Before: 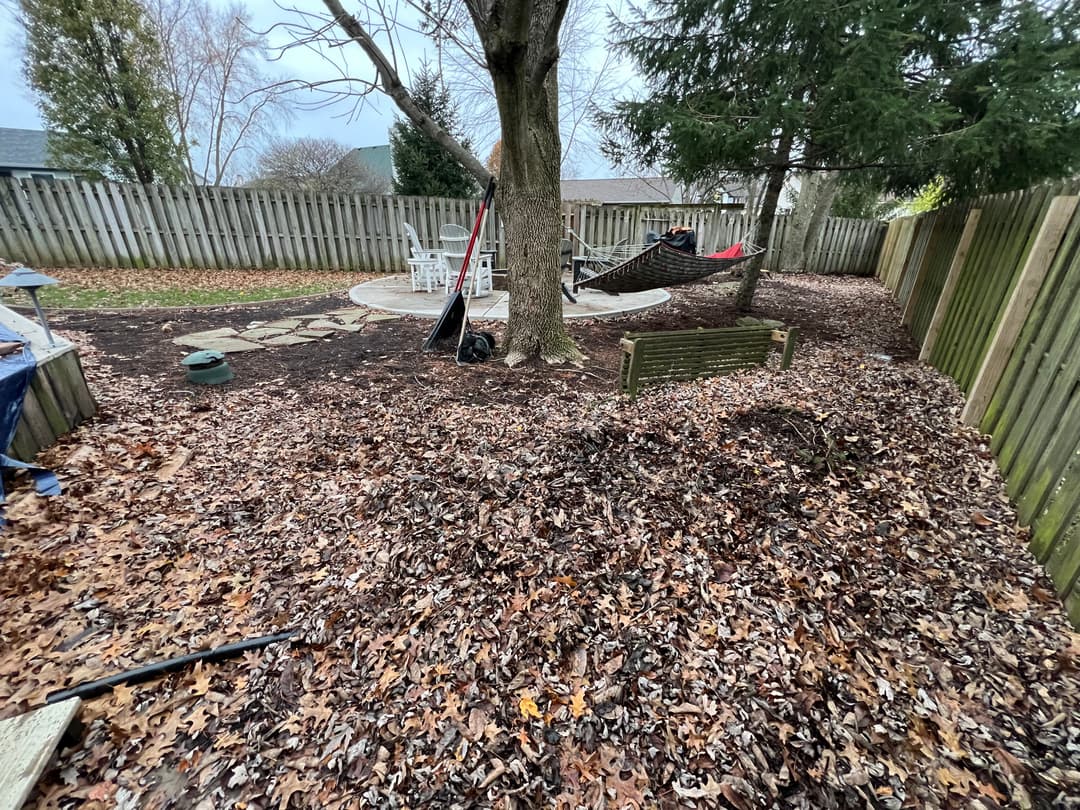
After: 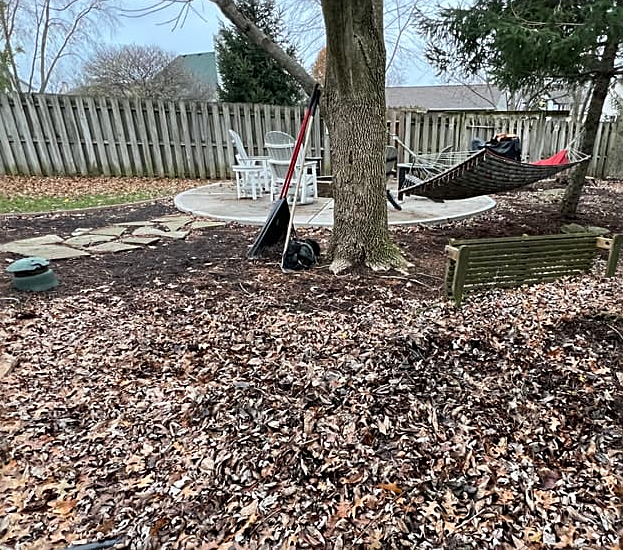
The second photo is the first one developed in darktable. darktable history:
sharpen: on, module defaults
crop: left 16.238%, top 11.489%, right 26.022%, bottom 20.585%
